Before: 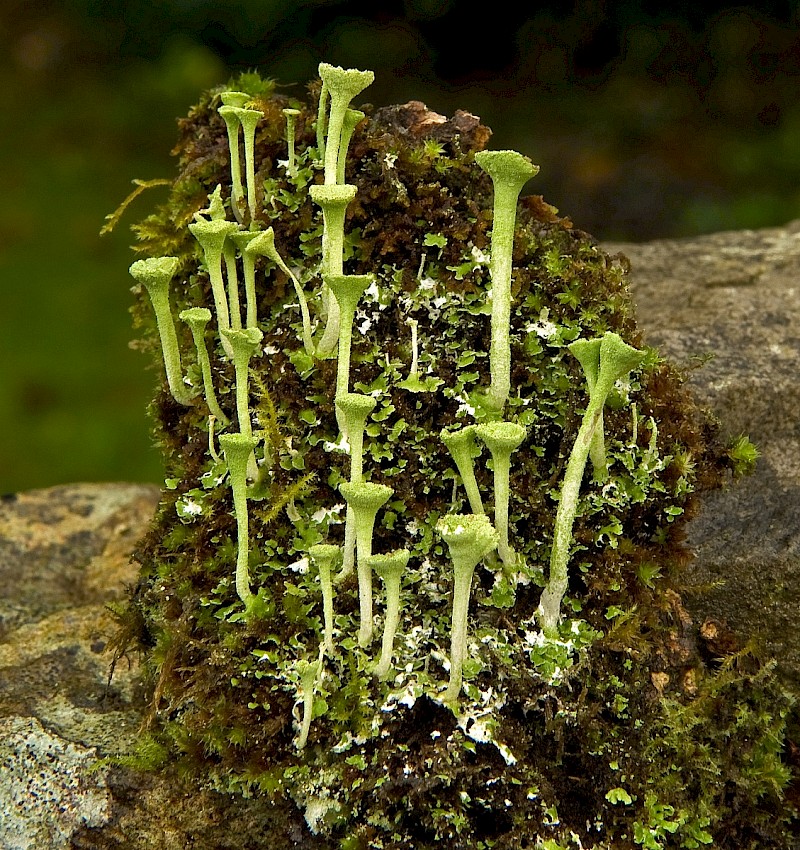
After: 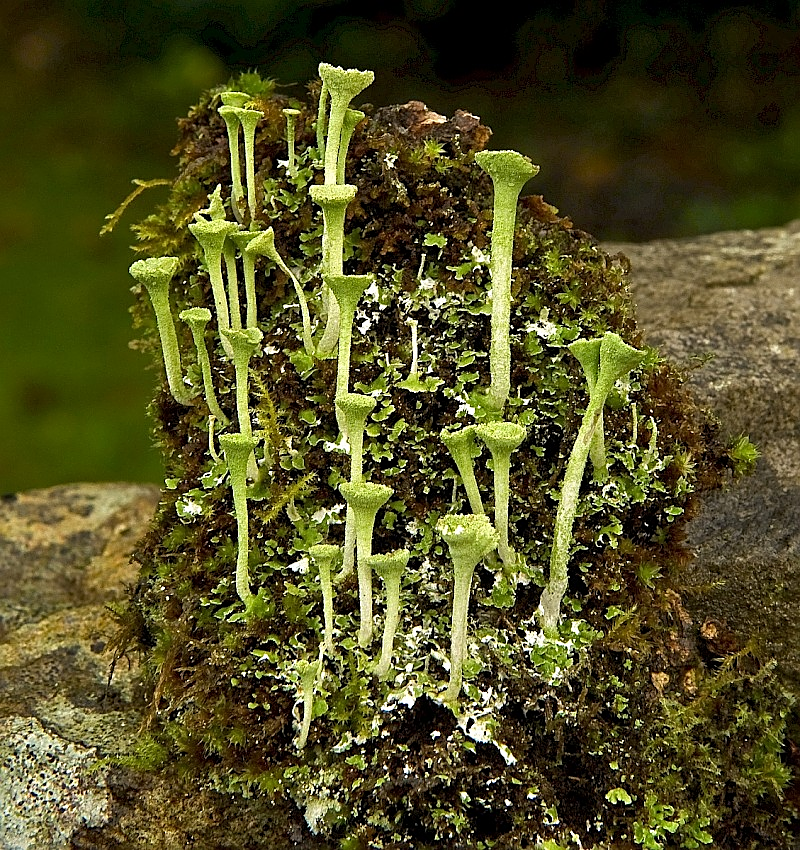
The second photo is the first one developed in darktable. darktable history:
sharpen: on, module defaults
shadows and highlights: radius 334.15, shadows 64.79, highlights 5.14, compress 87.43%, soften with gaussian
